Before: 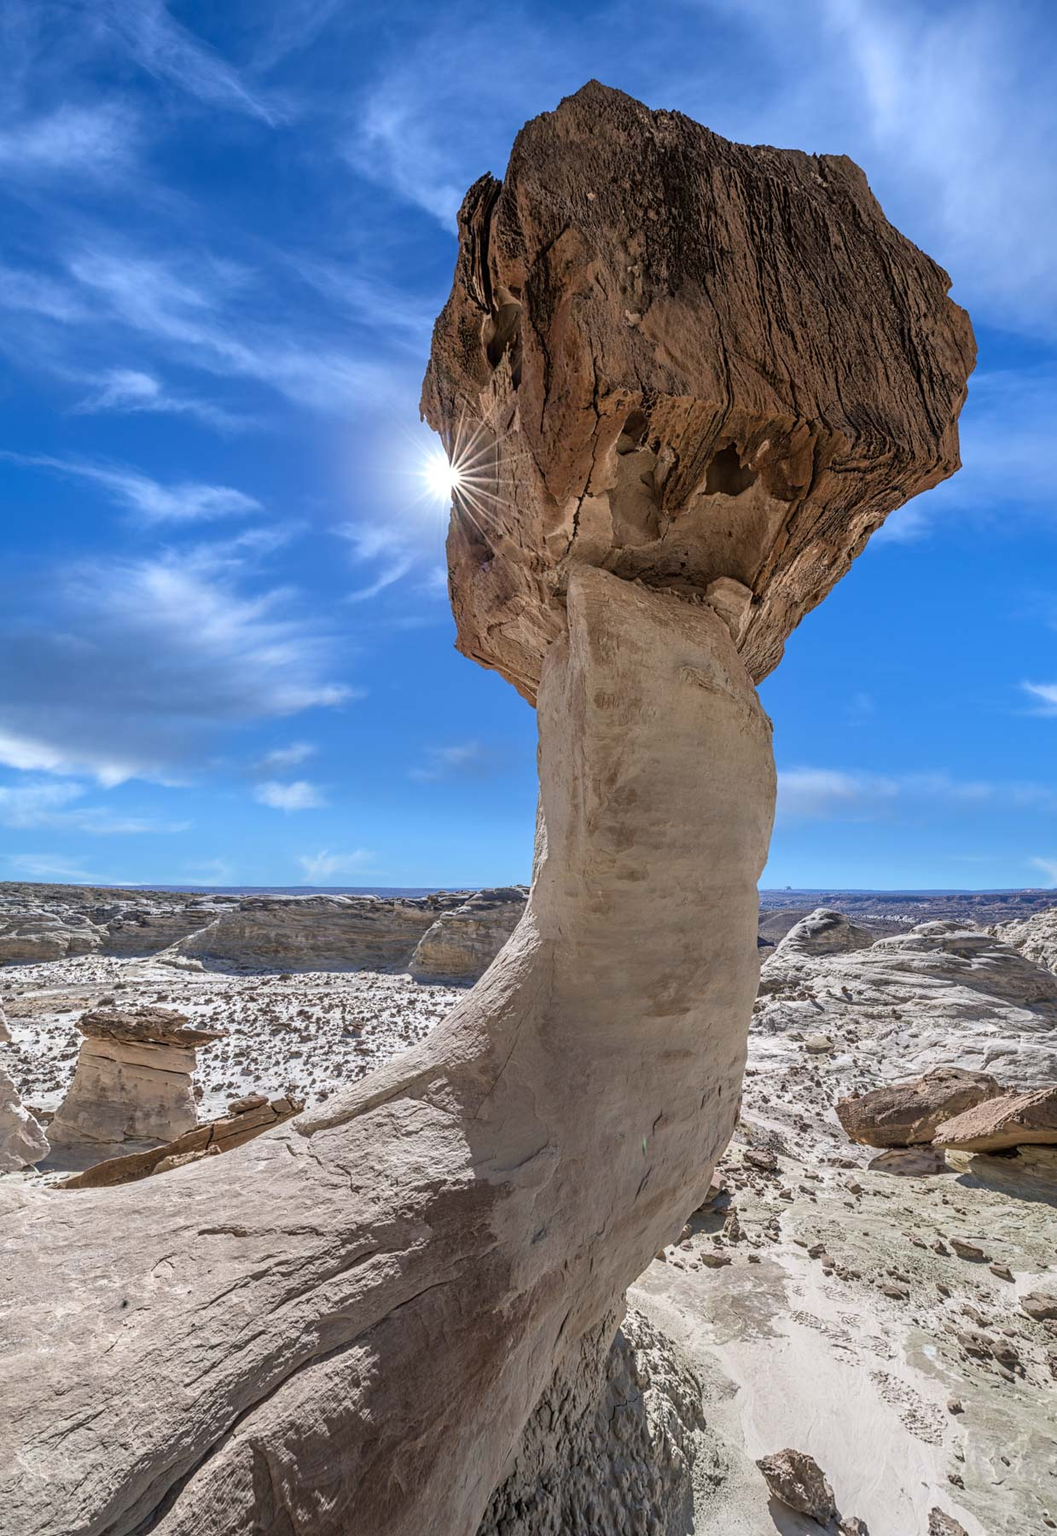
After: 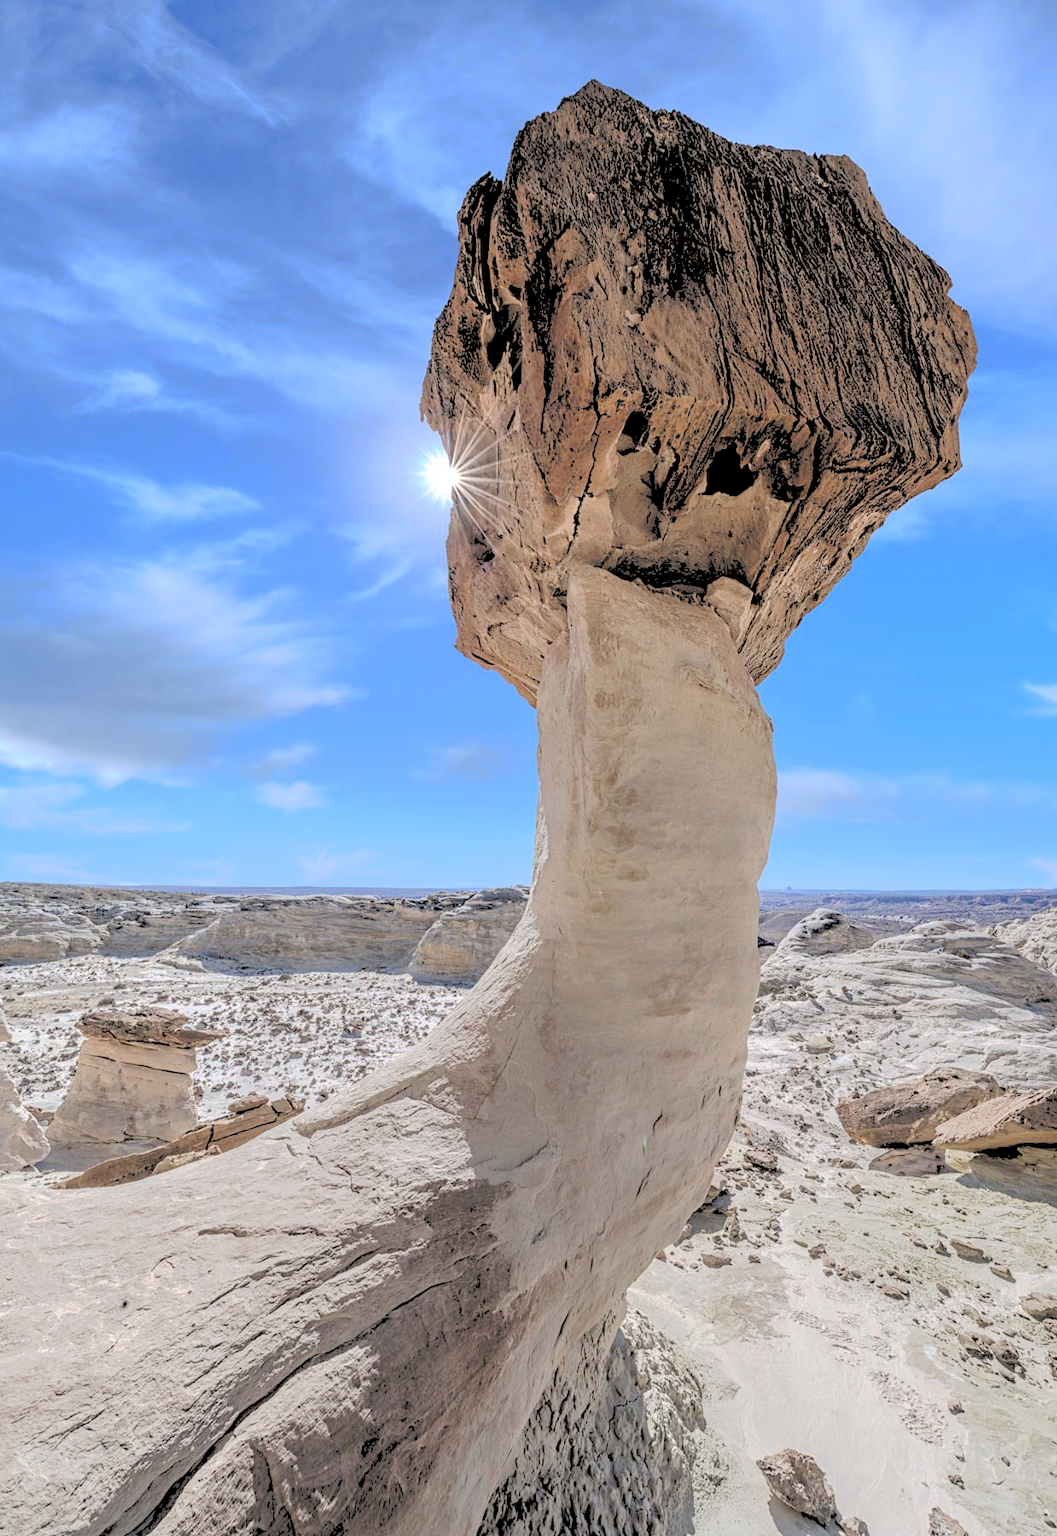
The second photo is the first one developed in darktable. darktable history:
tone curve: curves: ch0 [(0, 0) (0.003, 0.264) (0.011, 0.264) (0.025, 0.265) (0.044, 0.269) (0.069, 0.273) (0.1, 0.28) (0.136, 0.292) (0.177, 0.309) (0.224, 0.336) (0.277, 0.371) (0.335, 0.412) (0.399, 0.469) (0.468, 0.533) (0.543, 0.595) (0.623, 0.66) (0.709, 0.73) (0.801, 0.8) (0.898, 0.854) (1, 1)], preserve colors none
rgb levels: levels [[0.027, 0.429, 0.996], [0, 0.5, 1], [0, 0.5, 1]]
